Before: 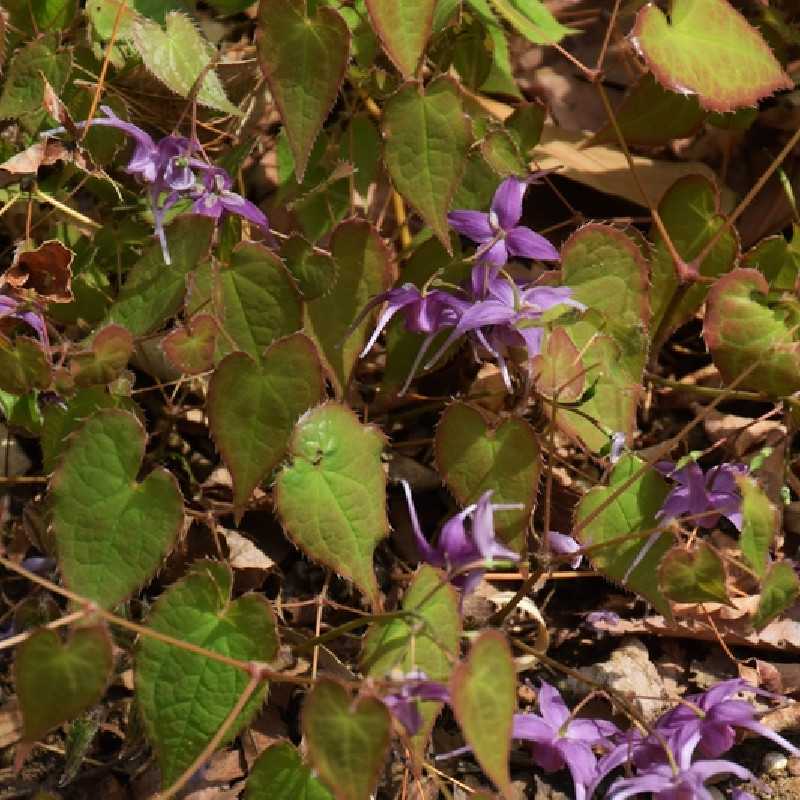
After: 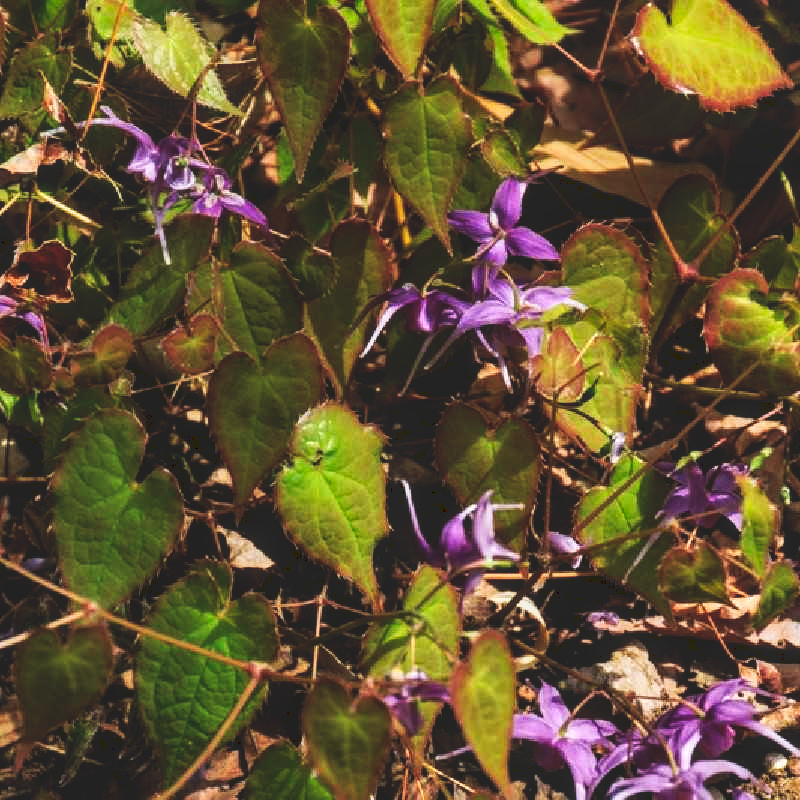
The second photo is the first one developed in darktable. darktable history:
tone curve: curves: ch0 [(0, 0) (0.003, 0.147) (0.011, 0.147) (0.025, 0.147) (0.044, 0.147) (0.069, 0.147) (0.1, 0.15) (0.136, 0.158) (0.177, 0.174) (0.224, 0.198) (0.277, 0.241) (0.335, 0.292) (0.399, 0.361) (0.468, 0.452) (0.543, 0.568) (0.623, 0.679) (0.709, 0.793) (0.801, 0.886) (0.898, 0.966) (1, 1)], preserve colors none
local contrast: on, module defaults
